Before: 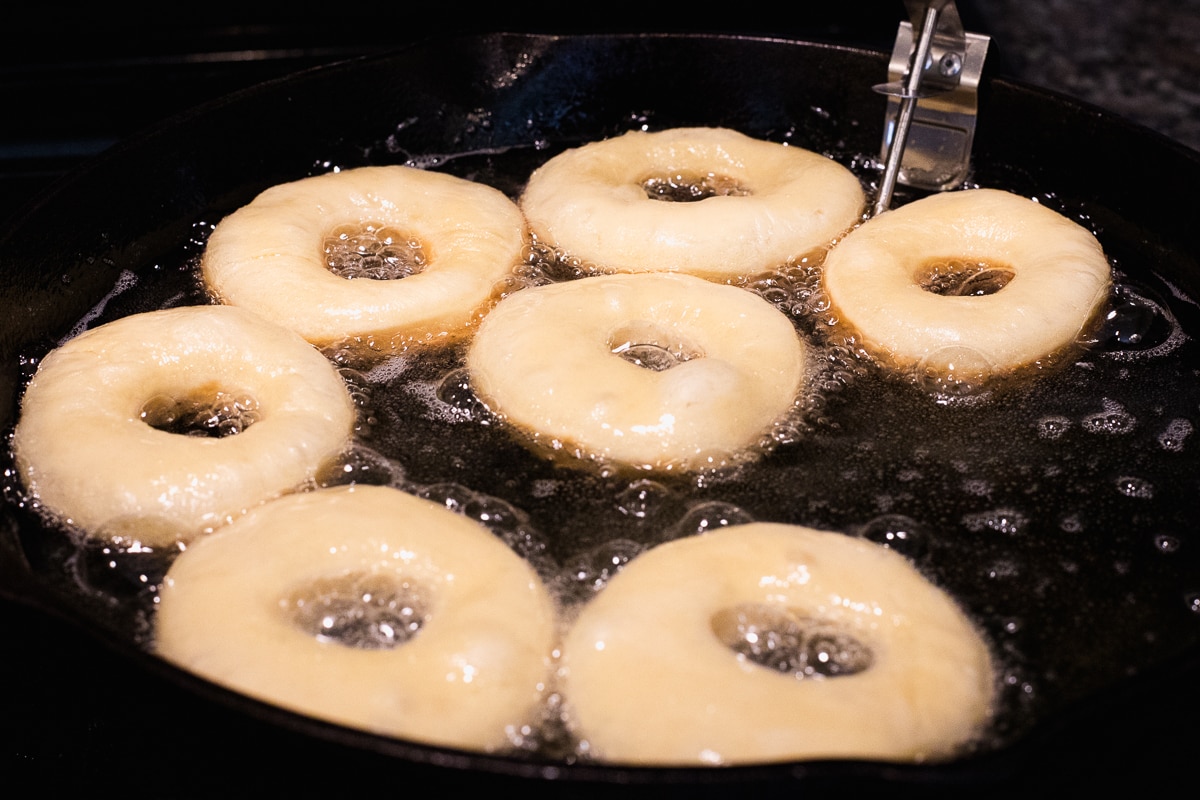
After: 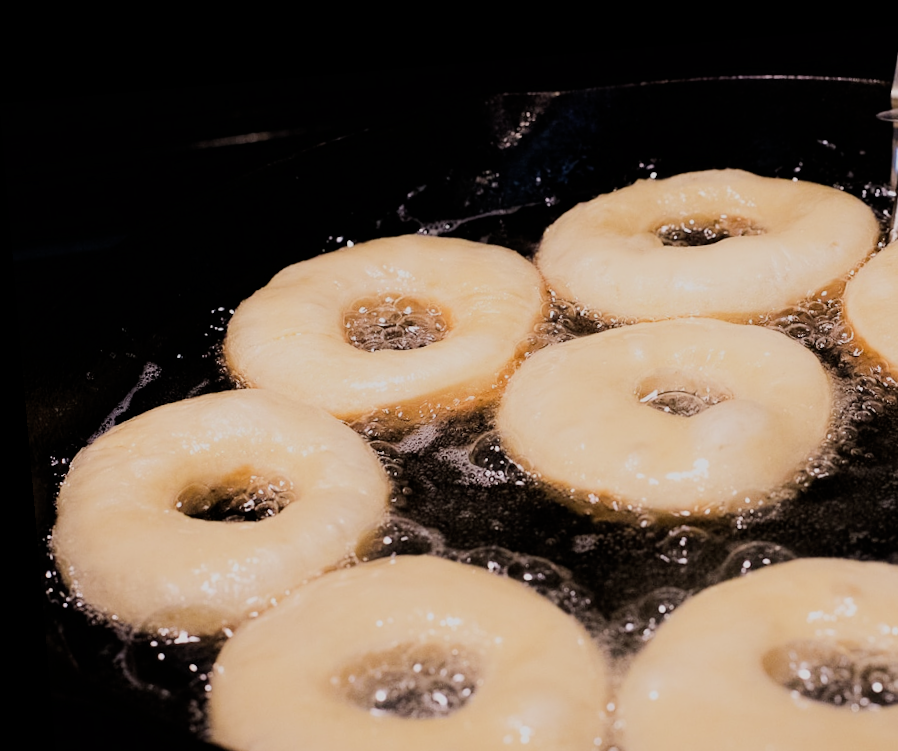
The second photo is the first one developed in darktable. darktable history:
crop: right 28.885%, bottom 16.626%
rotate and perspective: rotation -4.98°, automatic cropping off
filmic rgb: black relative exposure -7.65 EV, white relative exposure 4.56 EV, hardness 3.61, contrast 1.05
